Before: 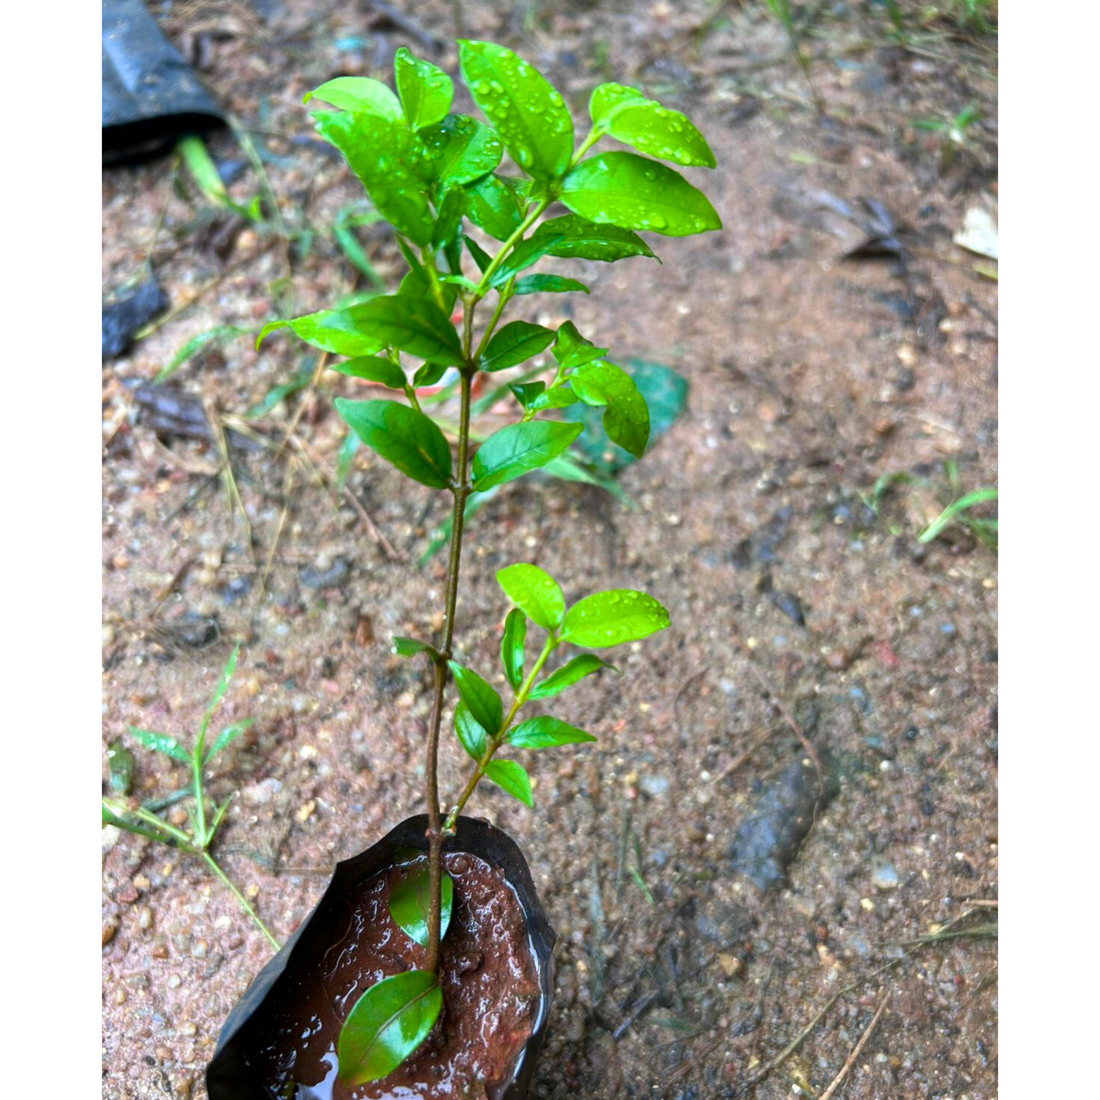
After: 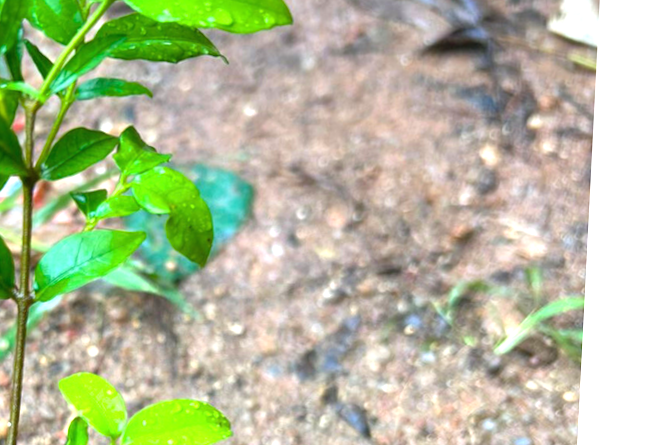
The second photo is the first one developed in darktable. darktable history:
rotate and perspective: rotation 0.062°, lens shift (vertical) 0.115, lens shift (horizontal) -0.133, crop left 0.047, crop right 0.94, crop top 0.061, crop bottom 0.94
crop: left 36.005%, top 18.293%, right 0.31%, bottom 38.444%
exposure: black level correction -0.001, exposure 0.9 EV, compensate exposure bias true, compensate highlight preservation false
graduated density: rotation -0.352°, offset 57.64
